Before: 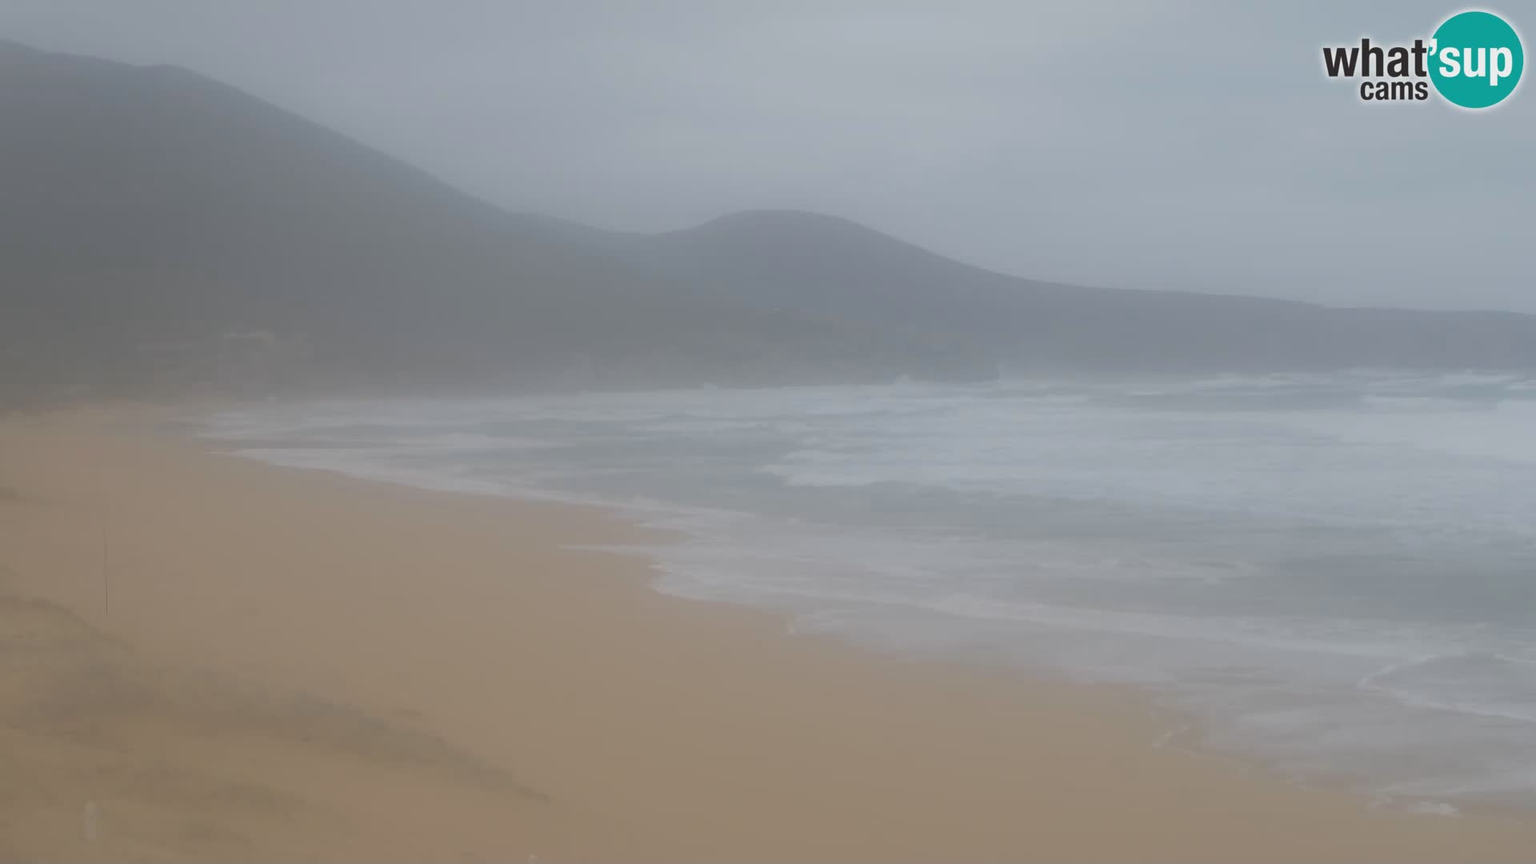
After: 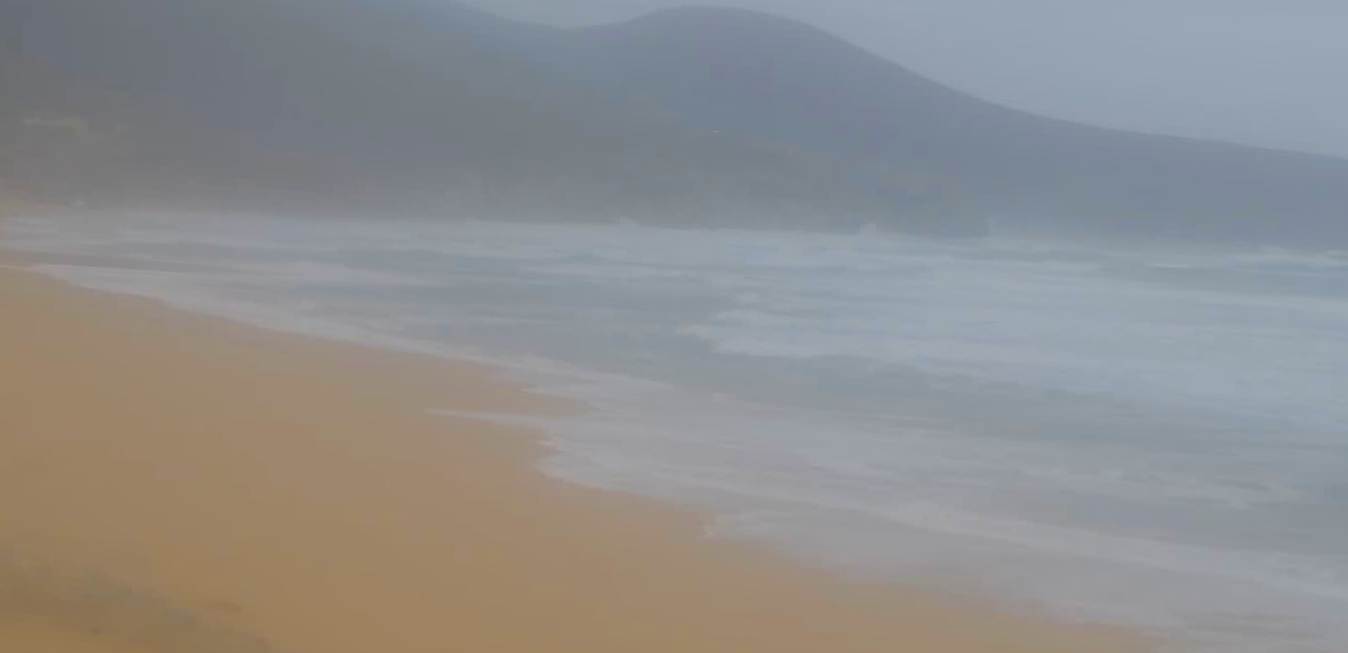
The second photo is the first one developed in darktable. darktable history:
levels: levels [0.031, 0.5, 0.969]
crop and rotate: angle -3.63°, left 9.783%, top 20.807%, right 12.194%, bottom 12.013%
filmic rgb: black relative exposure -7.65 EV, white relative exposure 4.56 EV, hardness 3.61, contrast 1.059
color balance rgb: power › hue 212.88°, linear chroma grading › global chroma 15.384%, perceptual saturation grading › global saturation 43.06%
